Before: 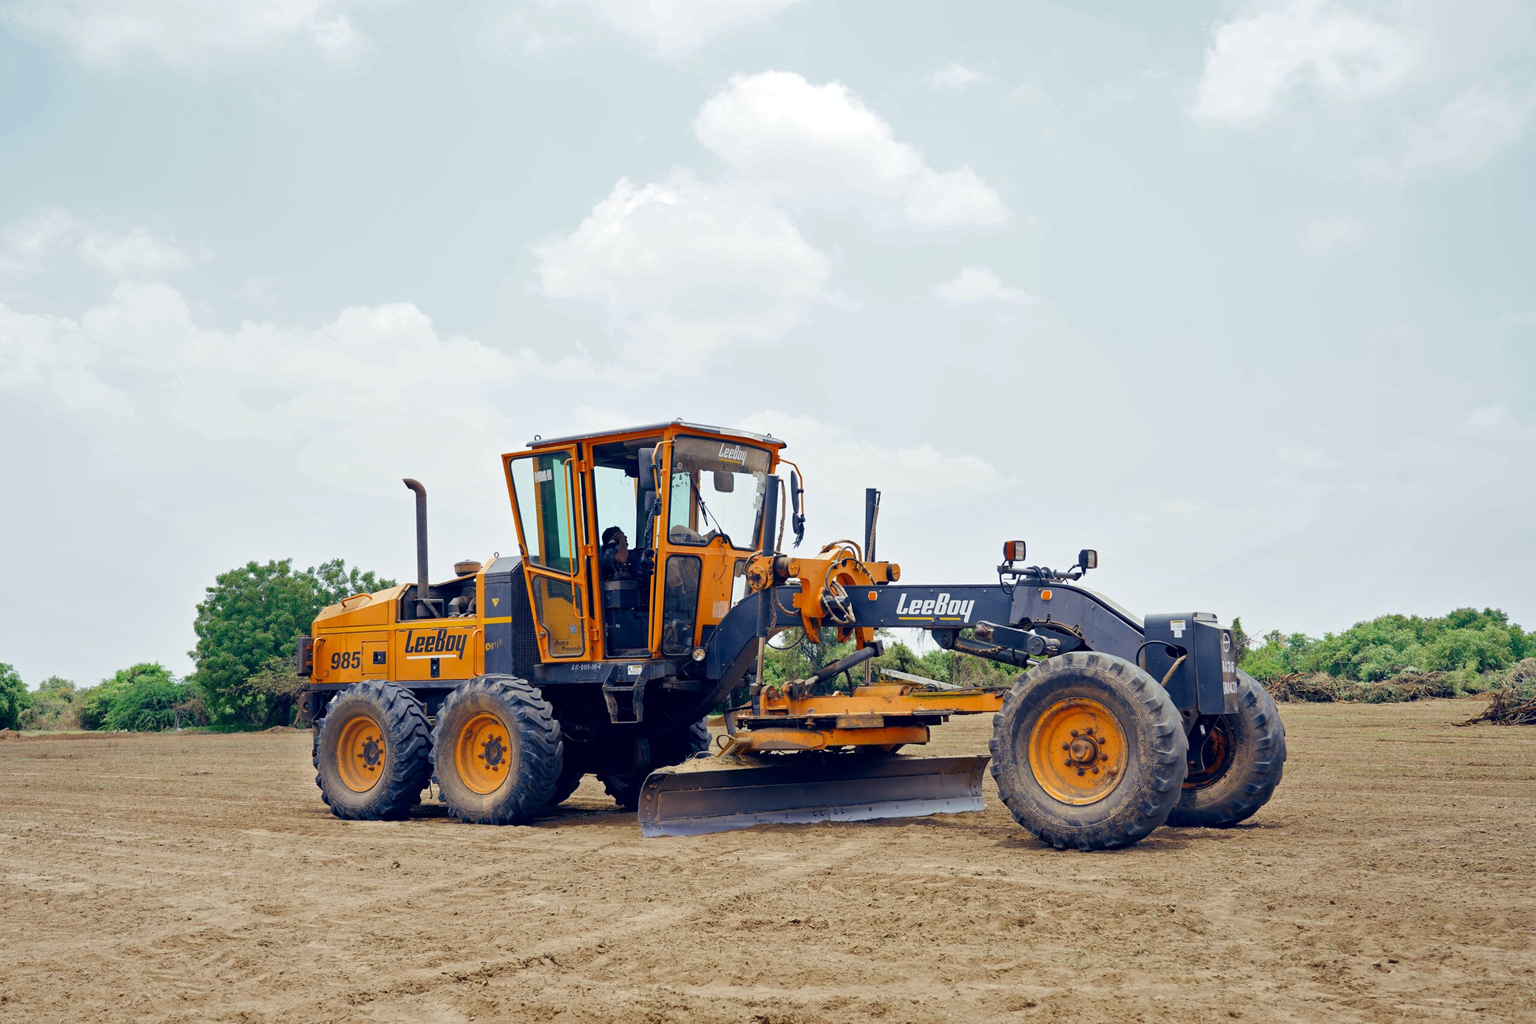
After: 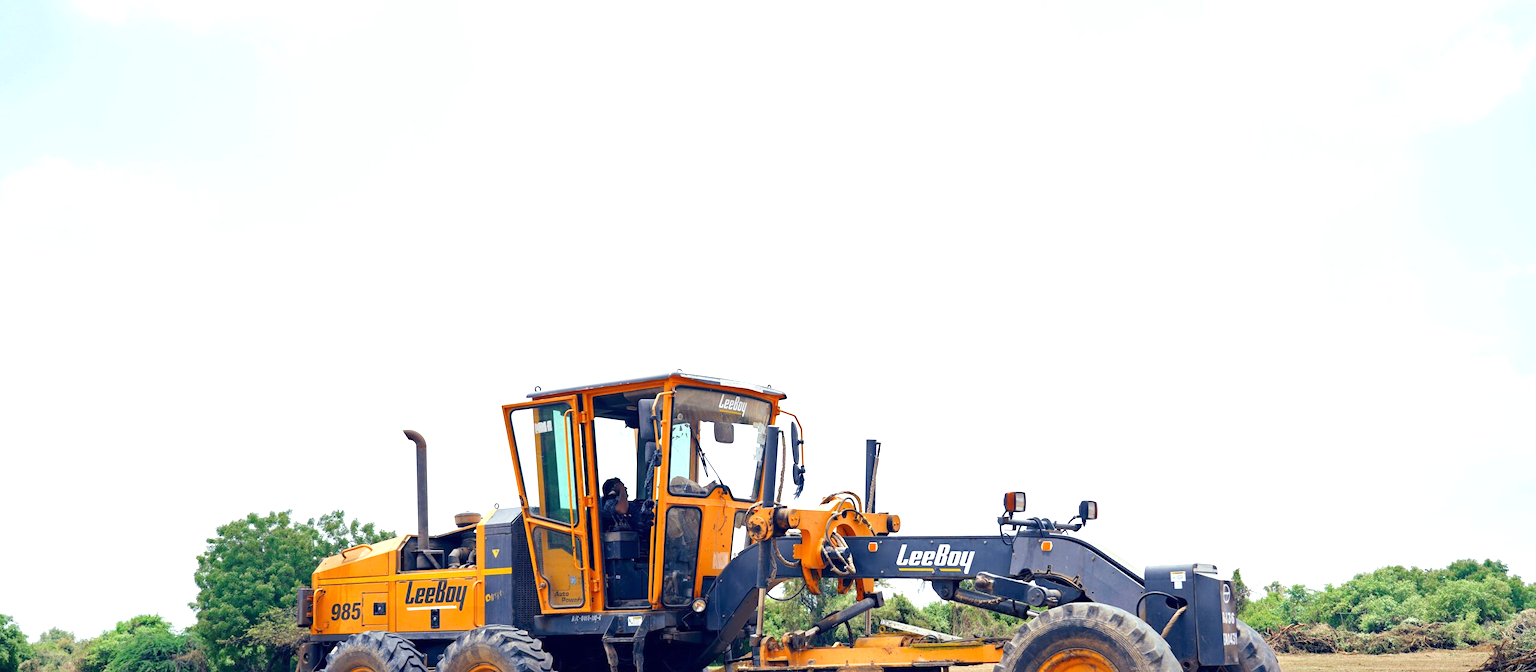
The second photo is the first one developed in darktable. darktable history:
crop and rotate: top 4.848%, bottom 29.503%
exposure: black level correction 0, exposure 0.7 EV, compensate exposure bias true, compensate highlight preservation false
